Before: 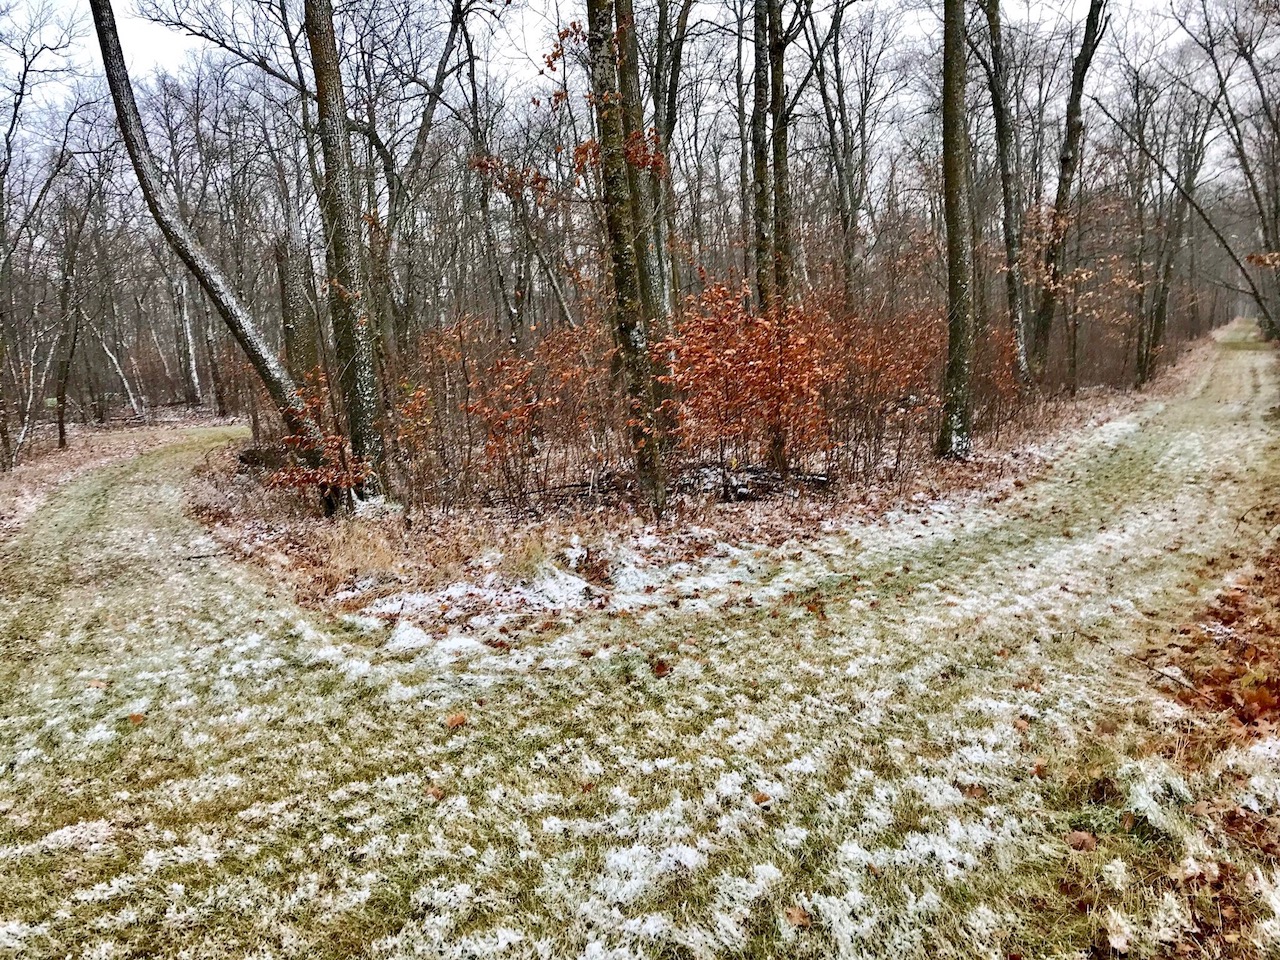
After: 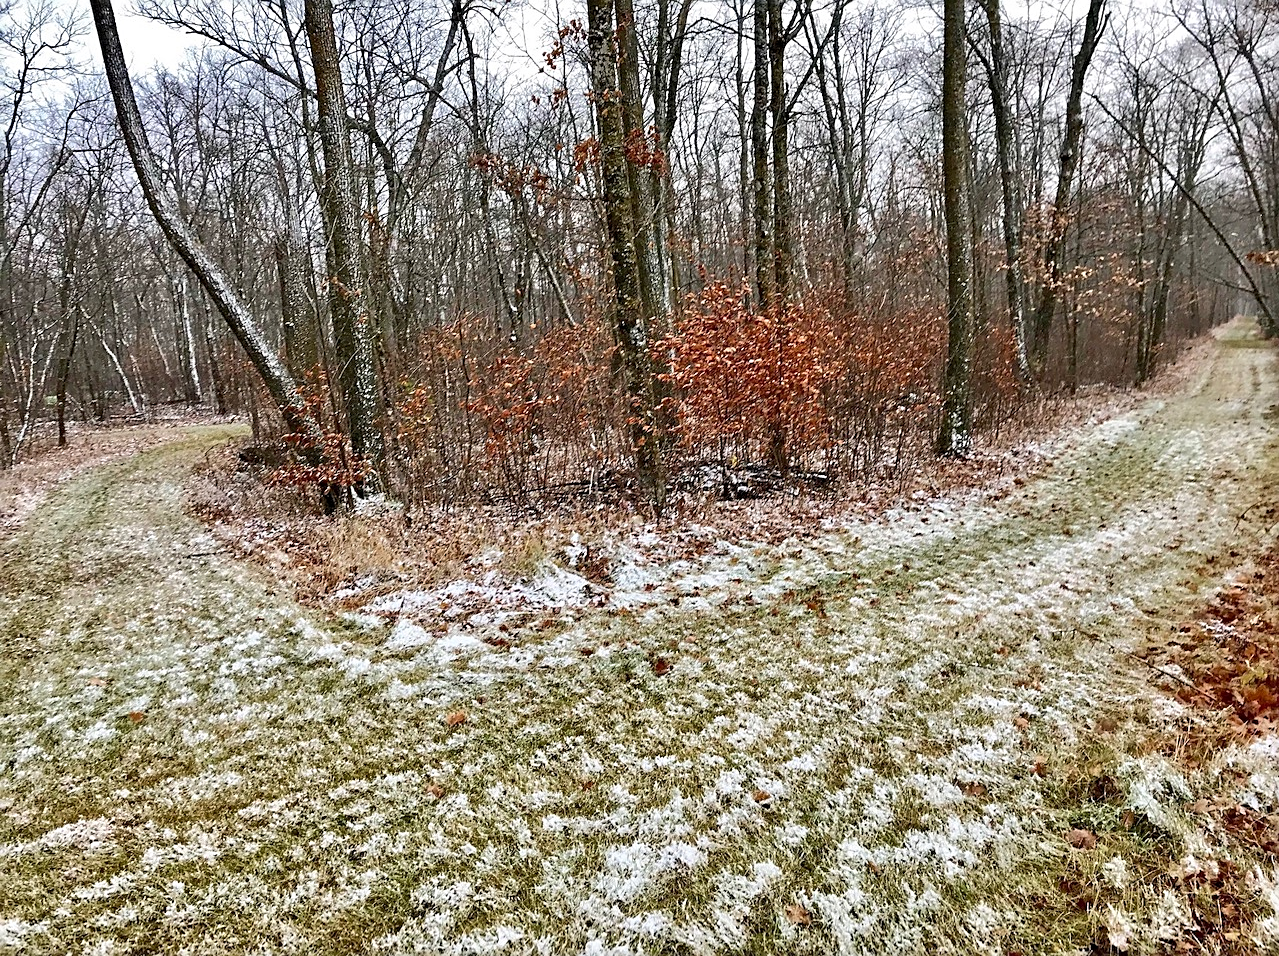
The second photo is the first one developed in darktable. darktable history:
crop: top 0.212%, bottom 0.179%
shadows and highlights: low approximation 0.01, soften with gaussian
sharpen: on, module defaults
